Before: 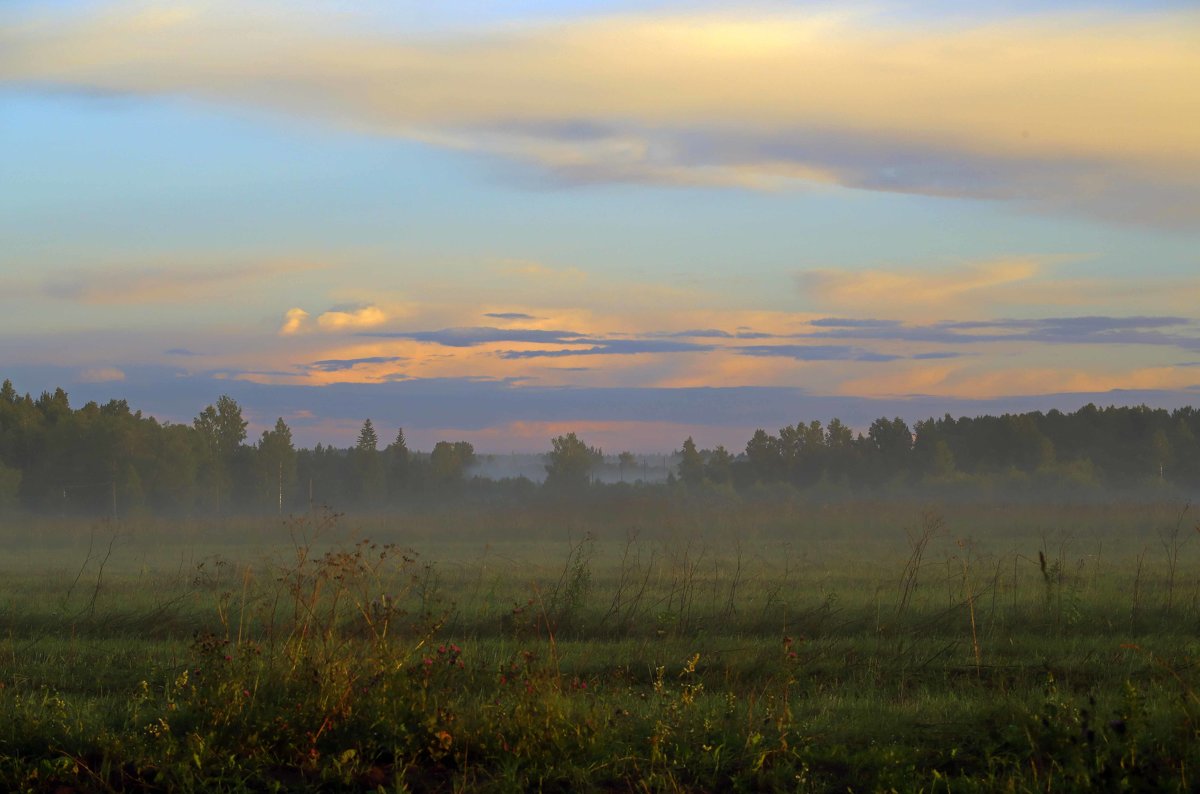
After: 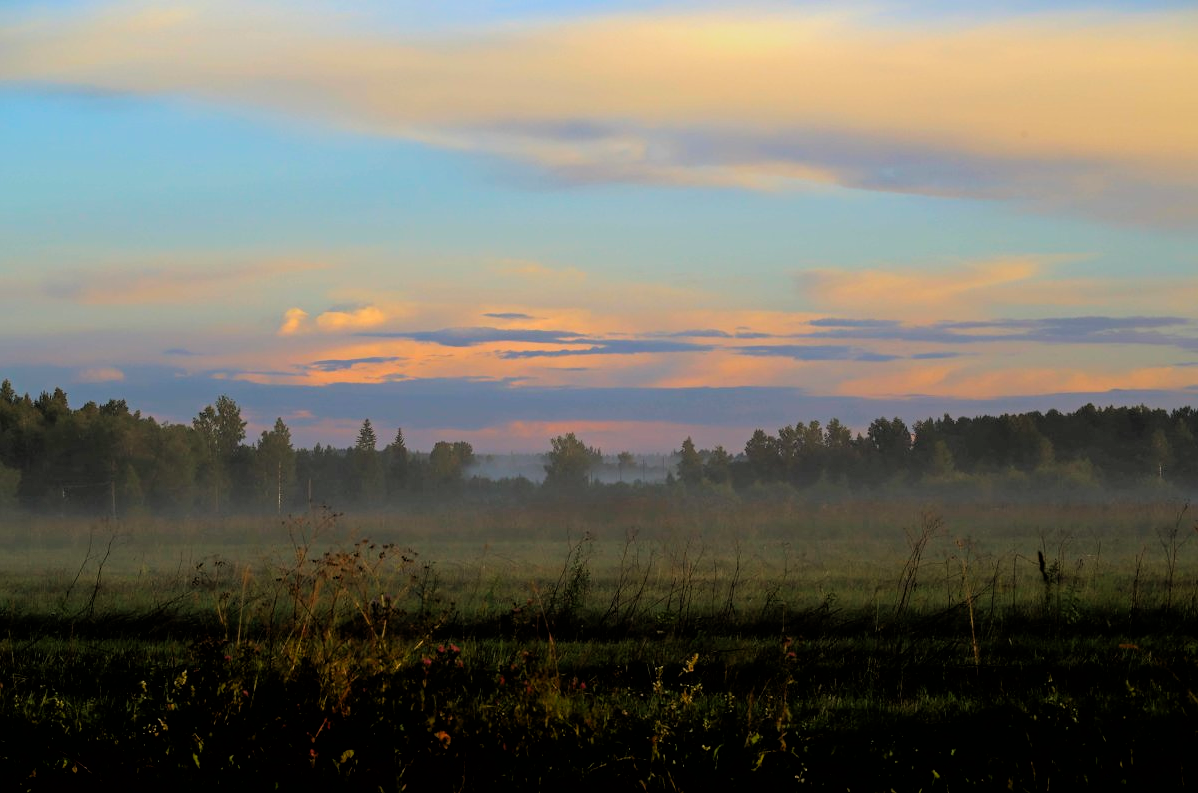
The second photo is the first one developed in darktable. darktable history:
filmic rgb: black relative exposure -3.83 EV, white relative exposure 3.49 EV, hardness 2.55, contrast 1.104, color science v6 (2022)
crop: left 0.11%
tone equalizer: on, module defaults
